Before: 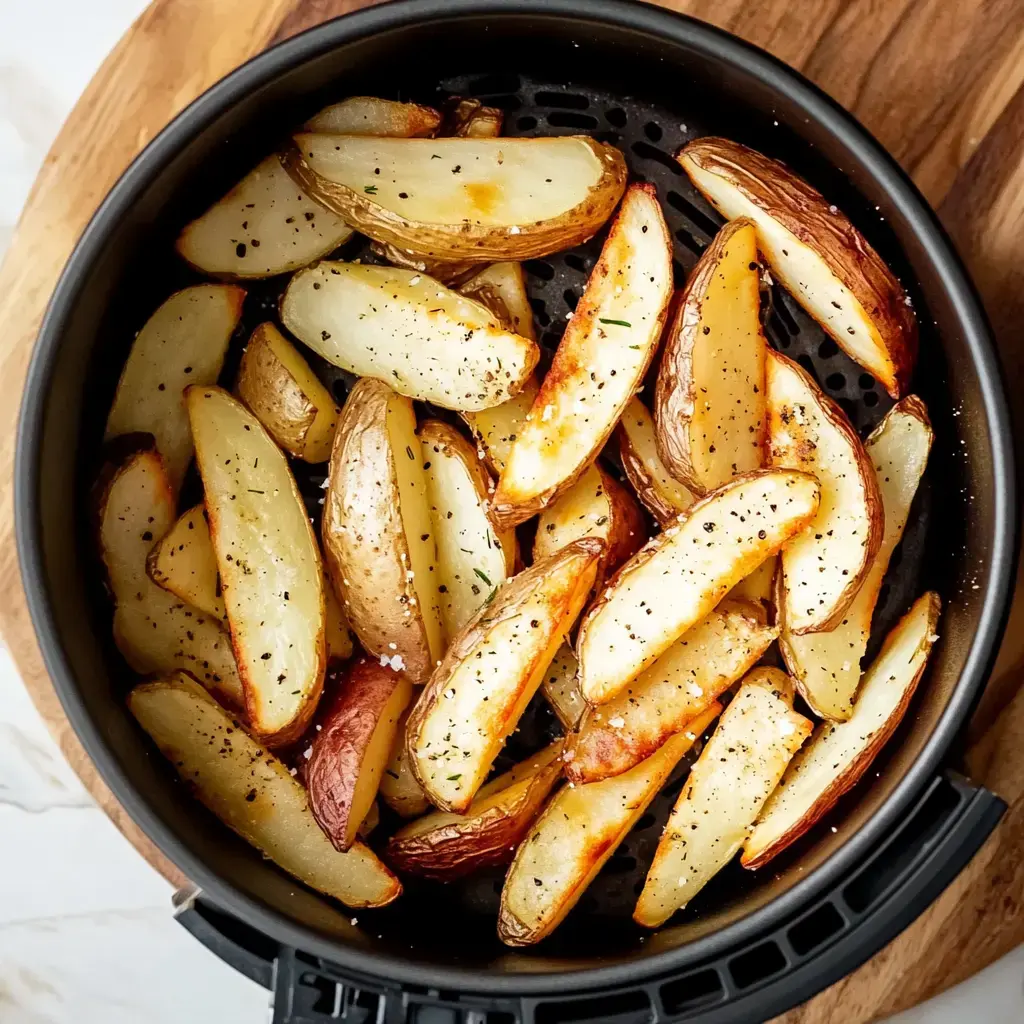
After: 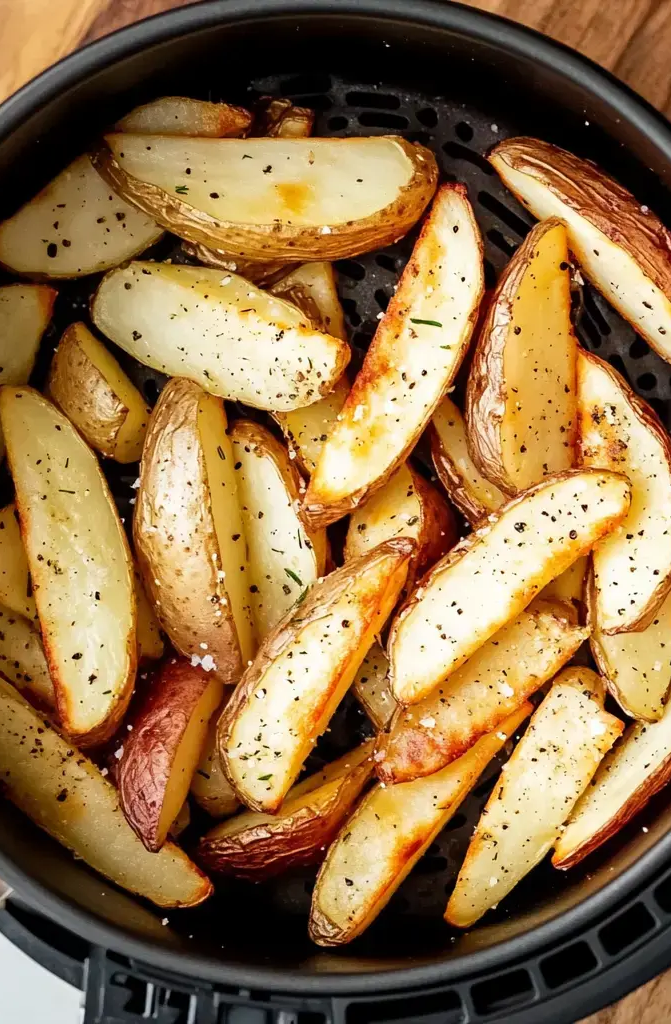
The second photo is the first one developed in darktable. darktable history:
crop and rotate: left 18.473%, right 15.918%
